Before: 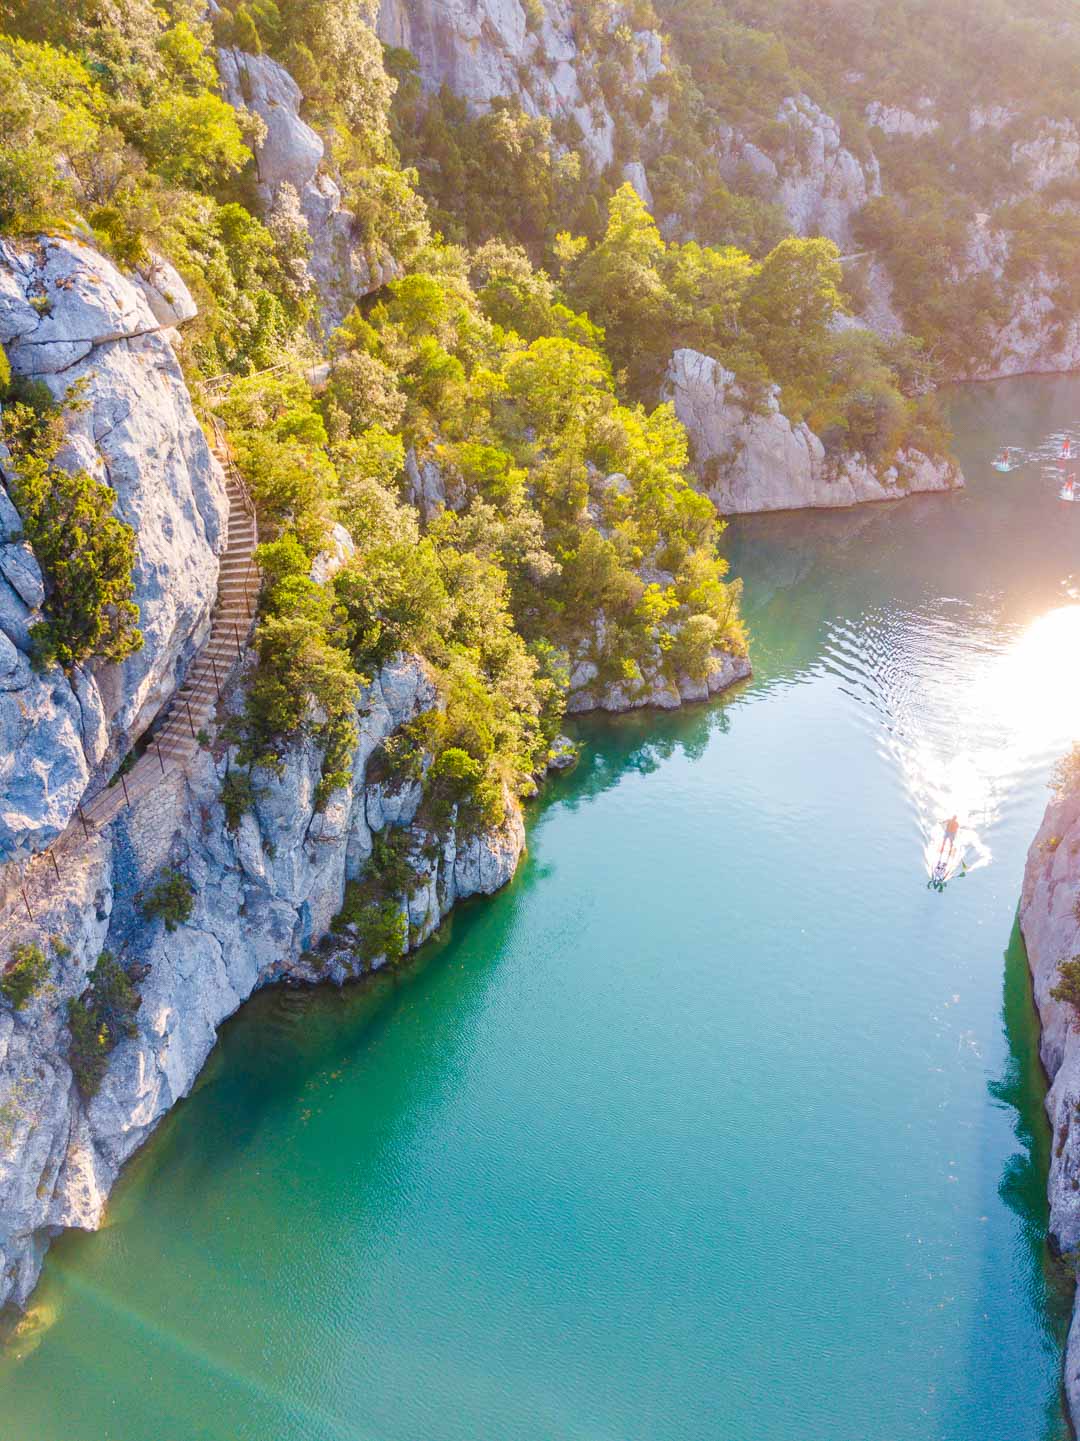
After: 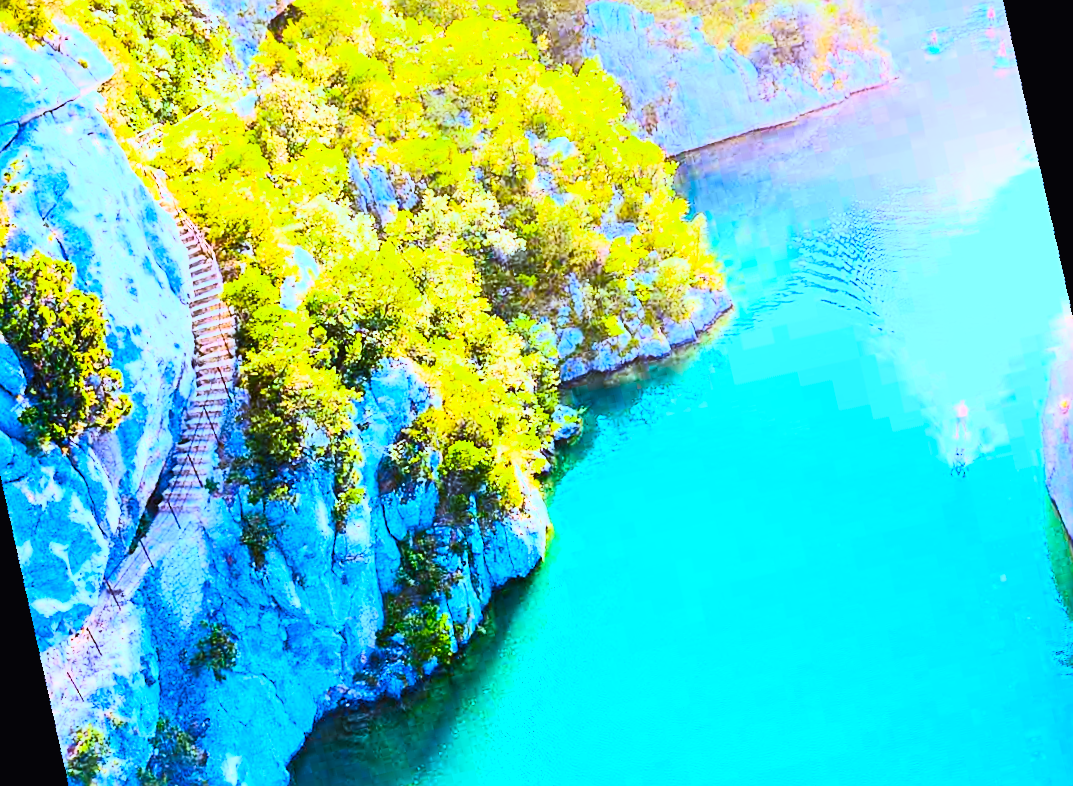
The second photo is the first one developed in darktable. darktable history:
rotate and perspective: rotation -14.8°, crop left 0.1, crop right 0.903, crop top 0.25, crop bottom 0.748
filmic rgb: black relative exposure -6.15 EV, white relative exposure 6.96 EV, hardness 2.23, color science v6 (2022)
sharpen: on, module defaults
crop and rotate: angle -2.38°
contrast brightness saturation: contrast 0.83, brightness 0.59, saturation 0.59
color calibration: output R [1.063, -0.012, -0.003, 0], output G [0, 1.022, 0.021, 0], output B [-0.079, 0.047, 1, 0], illuminant custom, x 0.389, y 0.387, temperature 3838.64 K
white balance: red 0.948, green 1.02, blue 1.176
color balance rgb: perceptual saturation grading › global saturation 25%, perceptual brilliance grading › mid-tones 10%, perceptual brilliance grading › shadows 15%, global vibrance 20%
